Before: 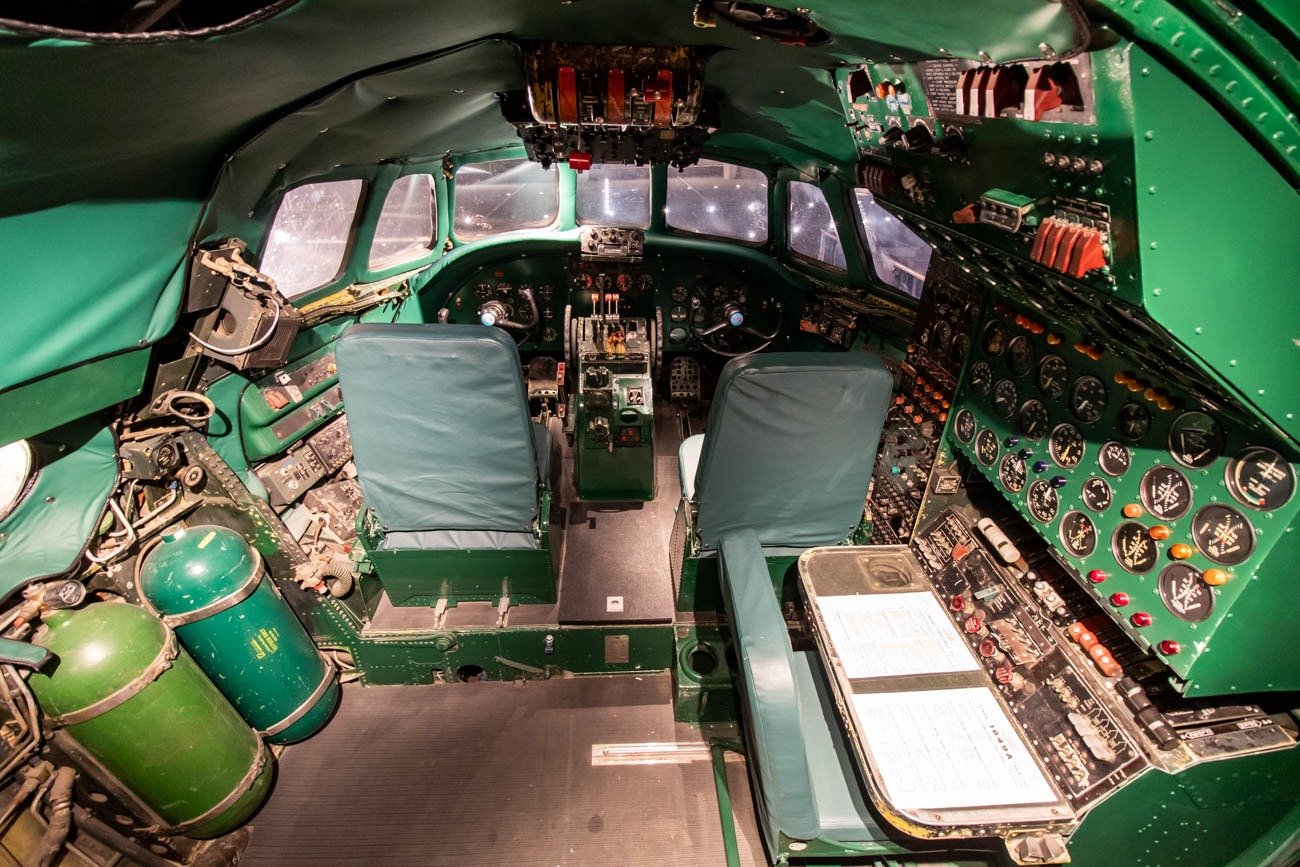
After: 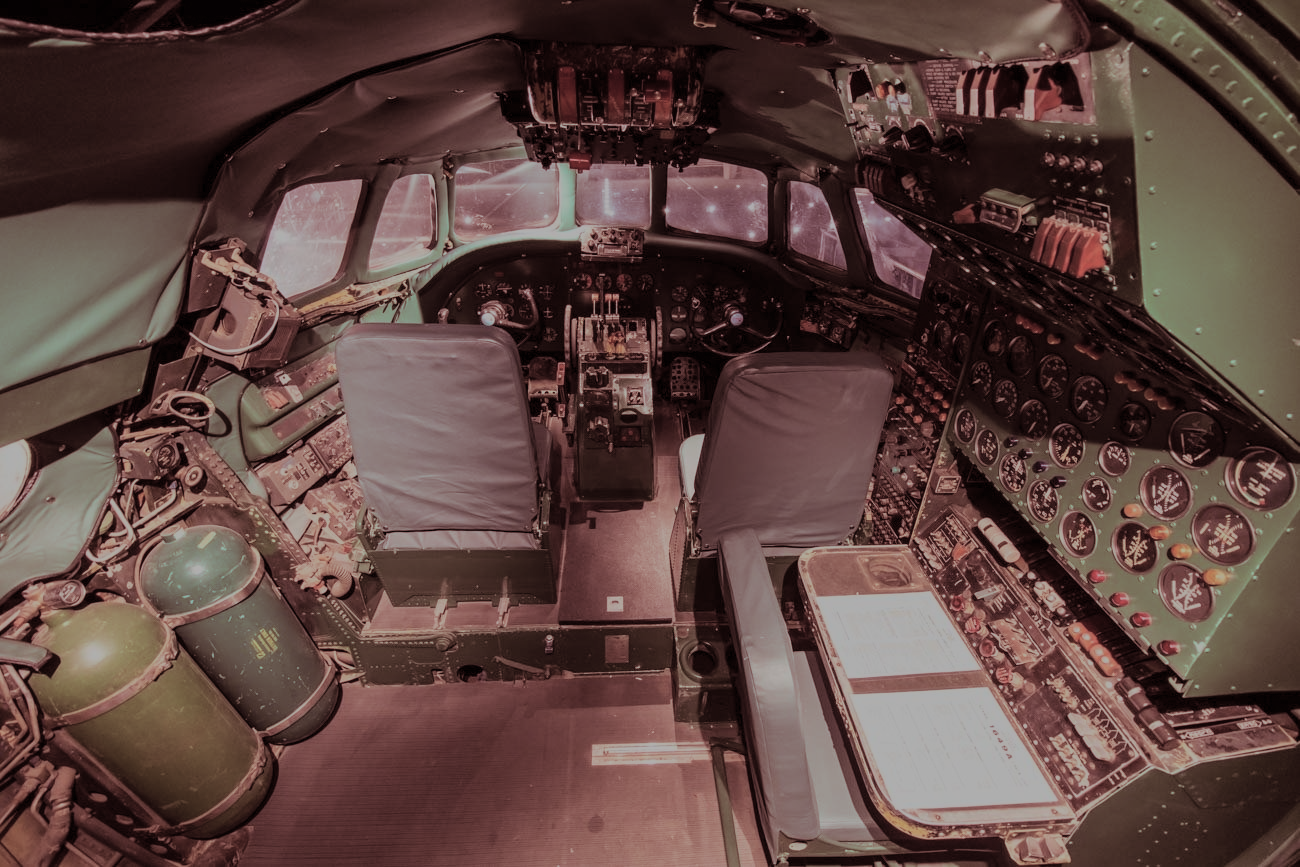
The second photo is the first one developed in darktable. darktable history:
contrast brightness saturation: contrast 0.14, brightness 0.21
base curve: curves: ch0 [(0, 0) (0.088, 0.125) (0.176, 0.251) (0.354, 0.501) (0.613, 0.749) (1, 0.877)], preserve colors none
tone equalizer: on, module defaults
color balance rgb: perceptual brilliance grading › global brilliance -48.39%
split-toning: on, module defaults
bloom: size 5%, threshold 95%, strength 15%
